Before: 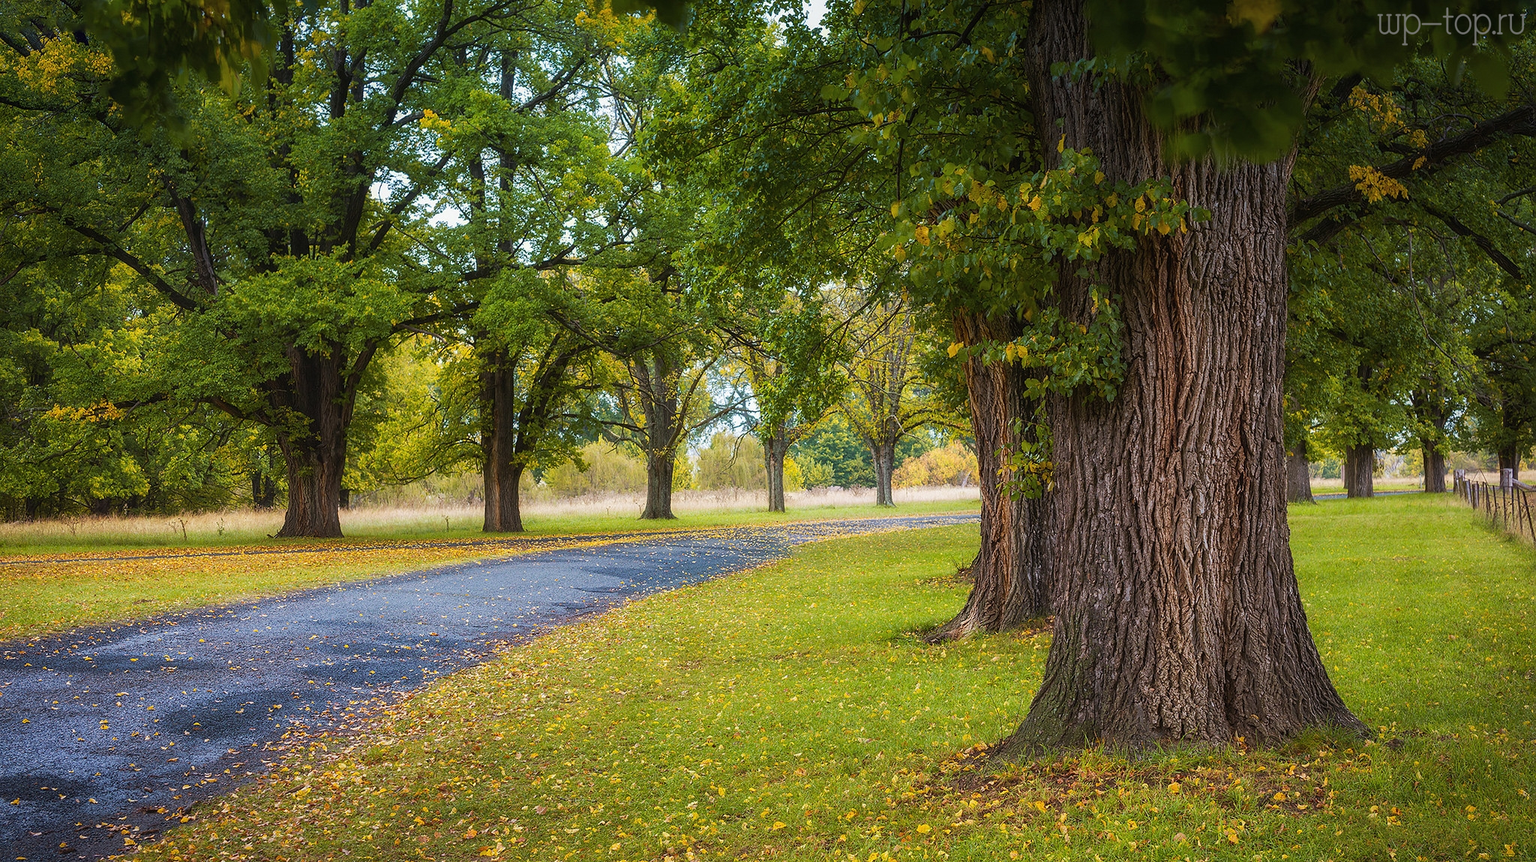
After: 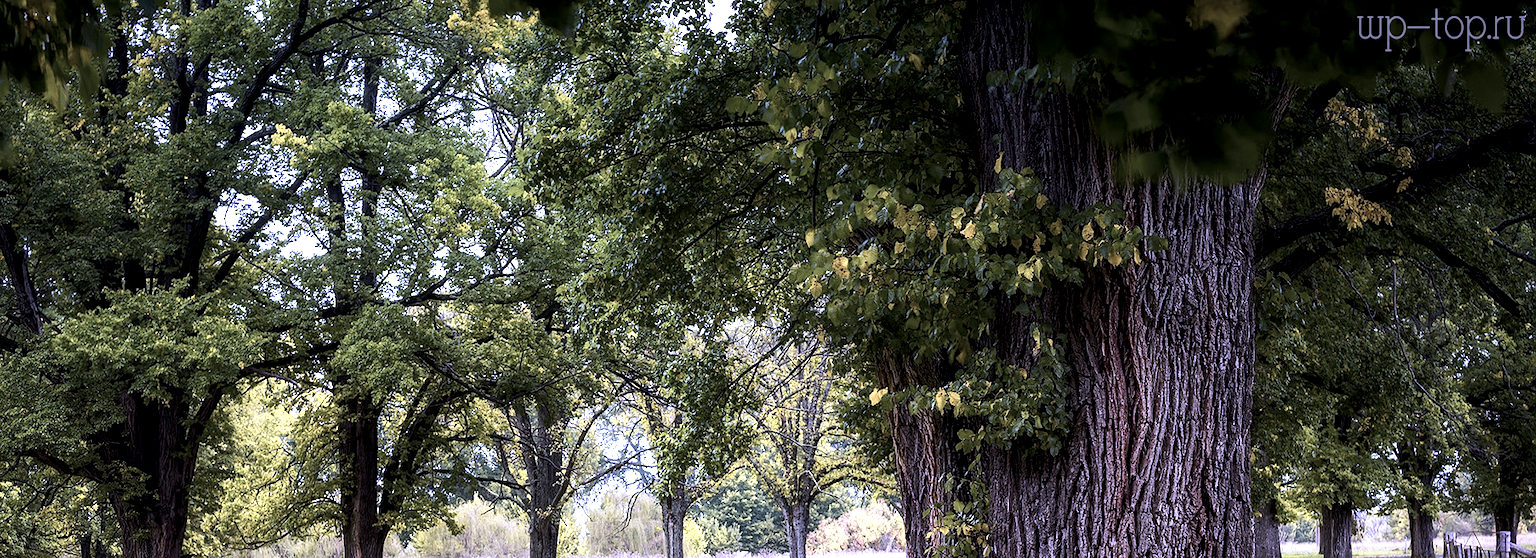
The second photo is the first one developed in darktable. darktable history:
crop and rotate: left 11.812%, bottom 42.776%
color zones: curves: ch0 [(0, 0.6) (0.129, 0.585) (0.193, 0.596) (0.429, 0.5) (0.571, 0.5) (0.714, 0.5) (0.857, 0.5) (1, 0.6)]; ch1 [(0, 0.453) (0.112, 0.245) (0.213, 0.252) (0.429, 0.233) (0.571, 0.231) (0.683, 0.242) (0.857, 0.296) (1, 0.453)]
exposure: black level correction 0.012, compensate highlight preservation false
white balance: red 0.98, blue 1.61
tone equalizer: -8 EV -0.75 EV, -7 EV -0.7 EV, -6 EV -0.6 EV, -5 EV -0.4 EV, -3 EV 0.4 EV, -2 EV 0.6 EV, -1 EV 0.7 EV, +0 EV 0.75 EV, edges refinement/feathering 500, mask exposure compensation -1.57 EV, preserve details no
